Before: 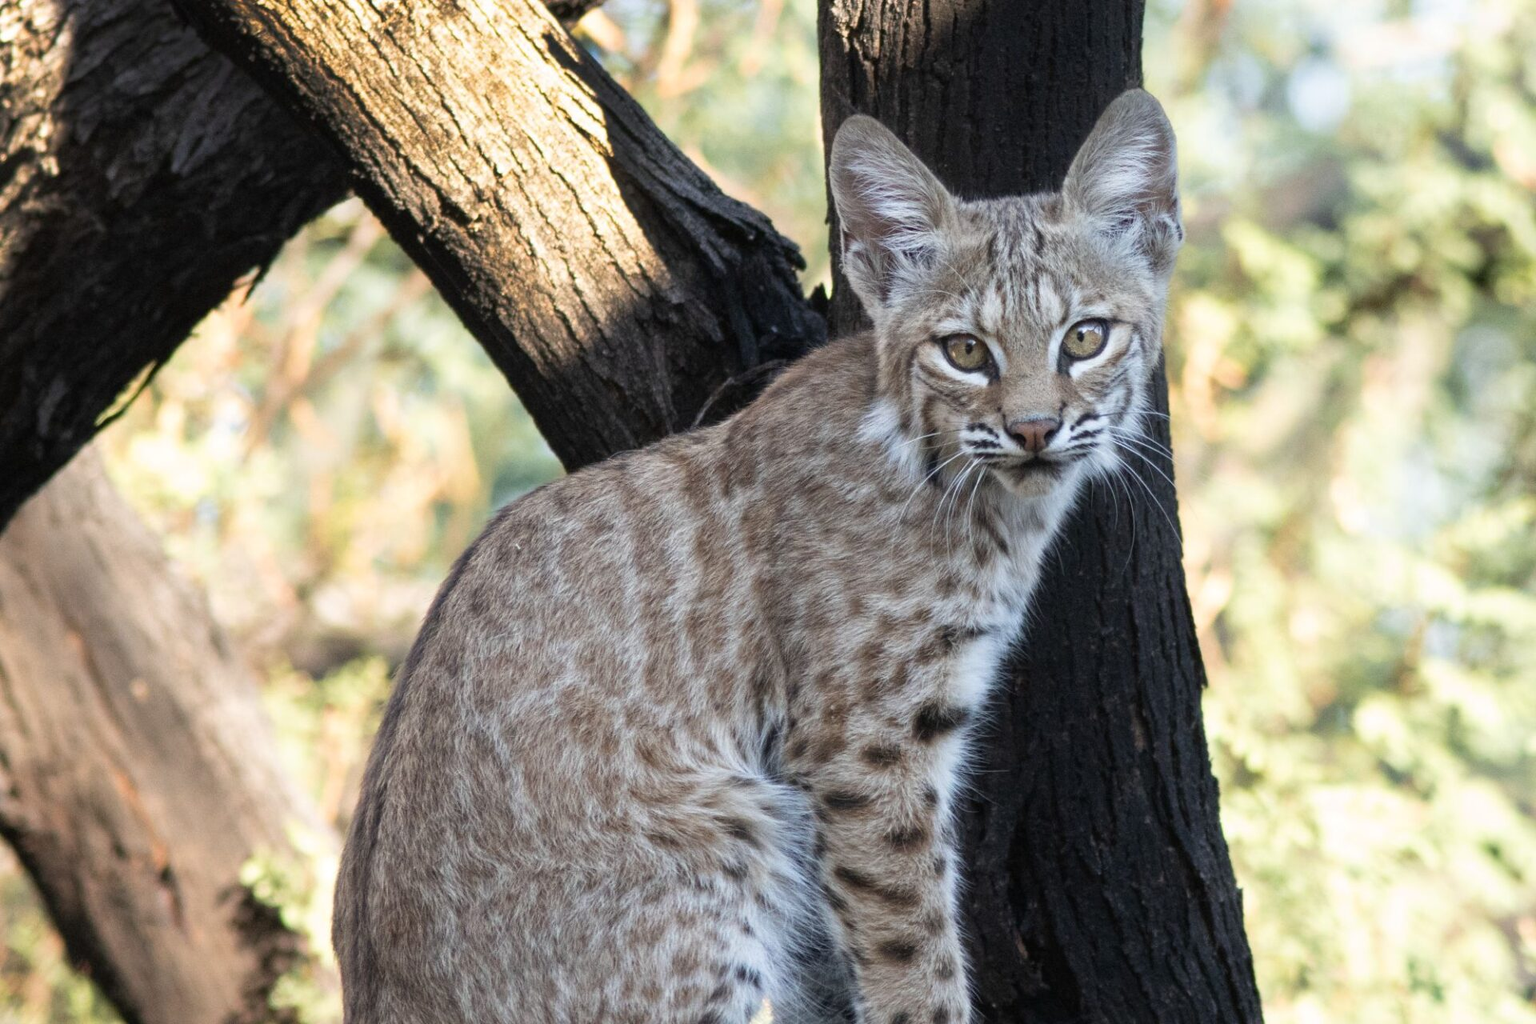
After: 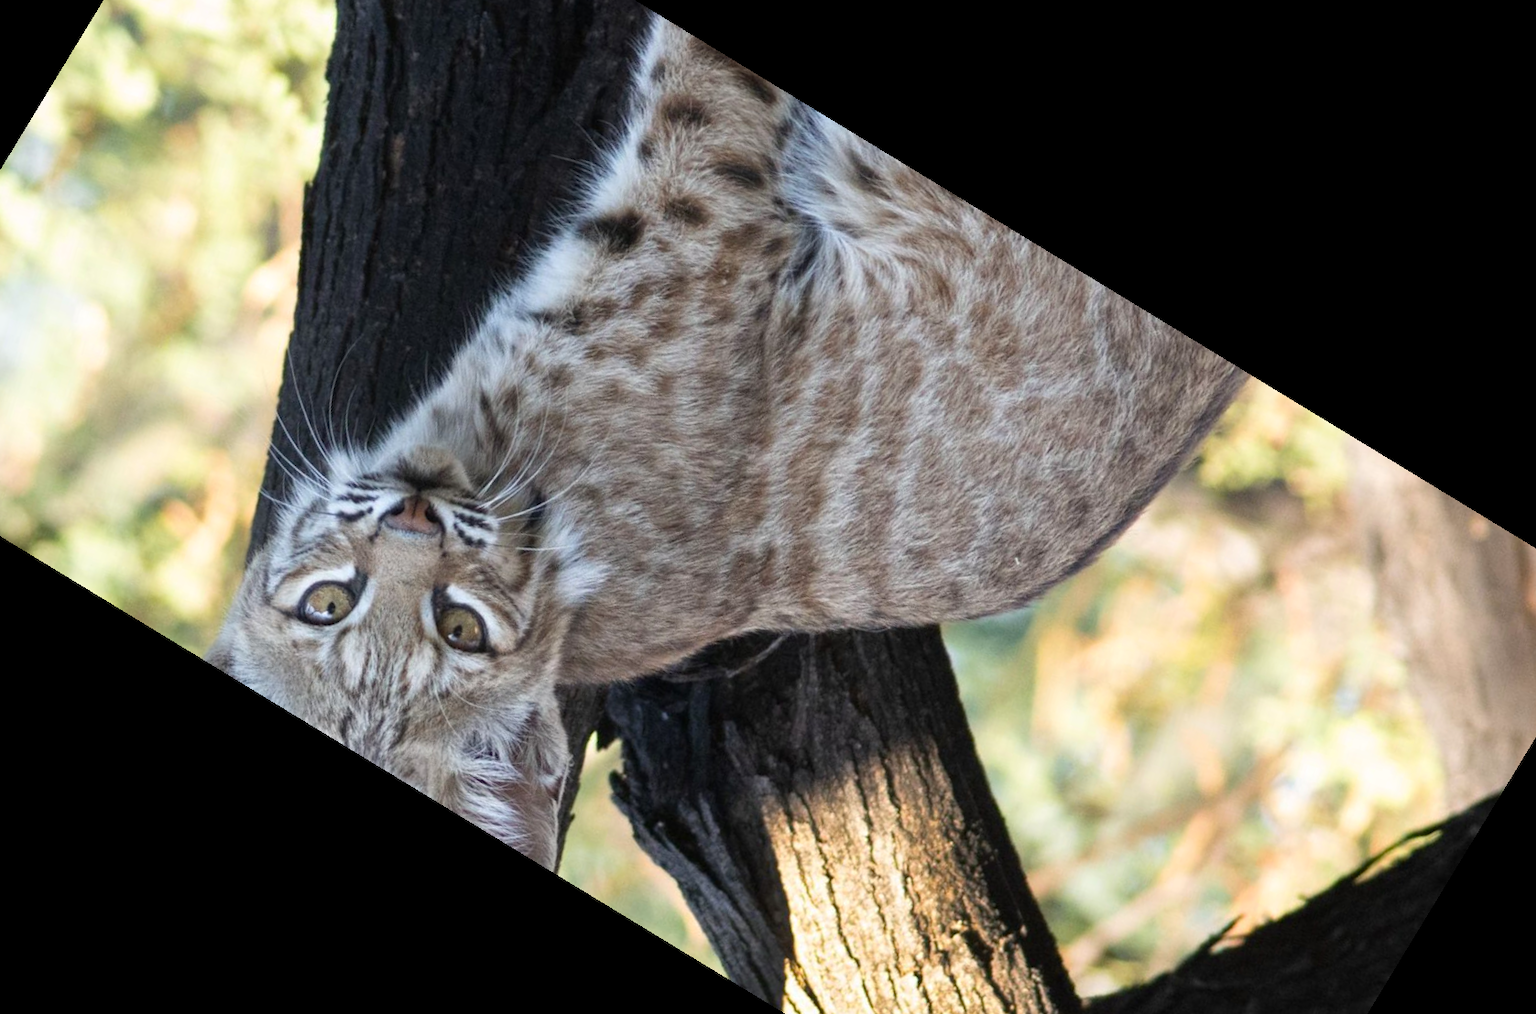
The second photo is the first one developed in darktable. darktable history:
color balance: output saturation 110%
crop and rotate: angle 148.68°, left 9.111%, top 15.603%, right 4.588%, bottom 17.041%
rotate and perspective: rotation -14.8°, crop left 0.1, crop right 0.903, crop top 0.25, crop bottom 0.748
